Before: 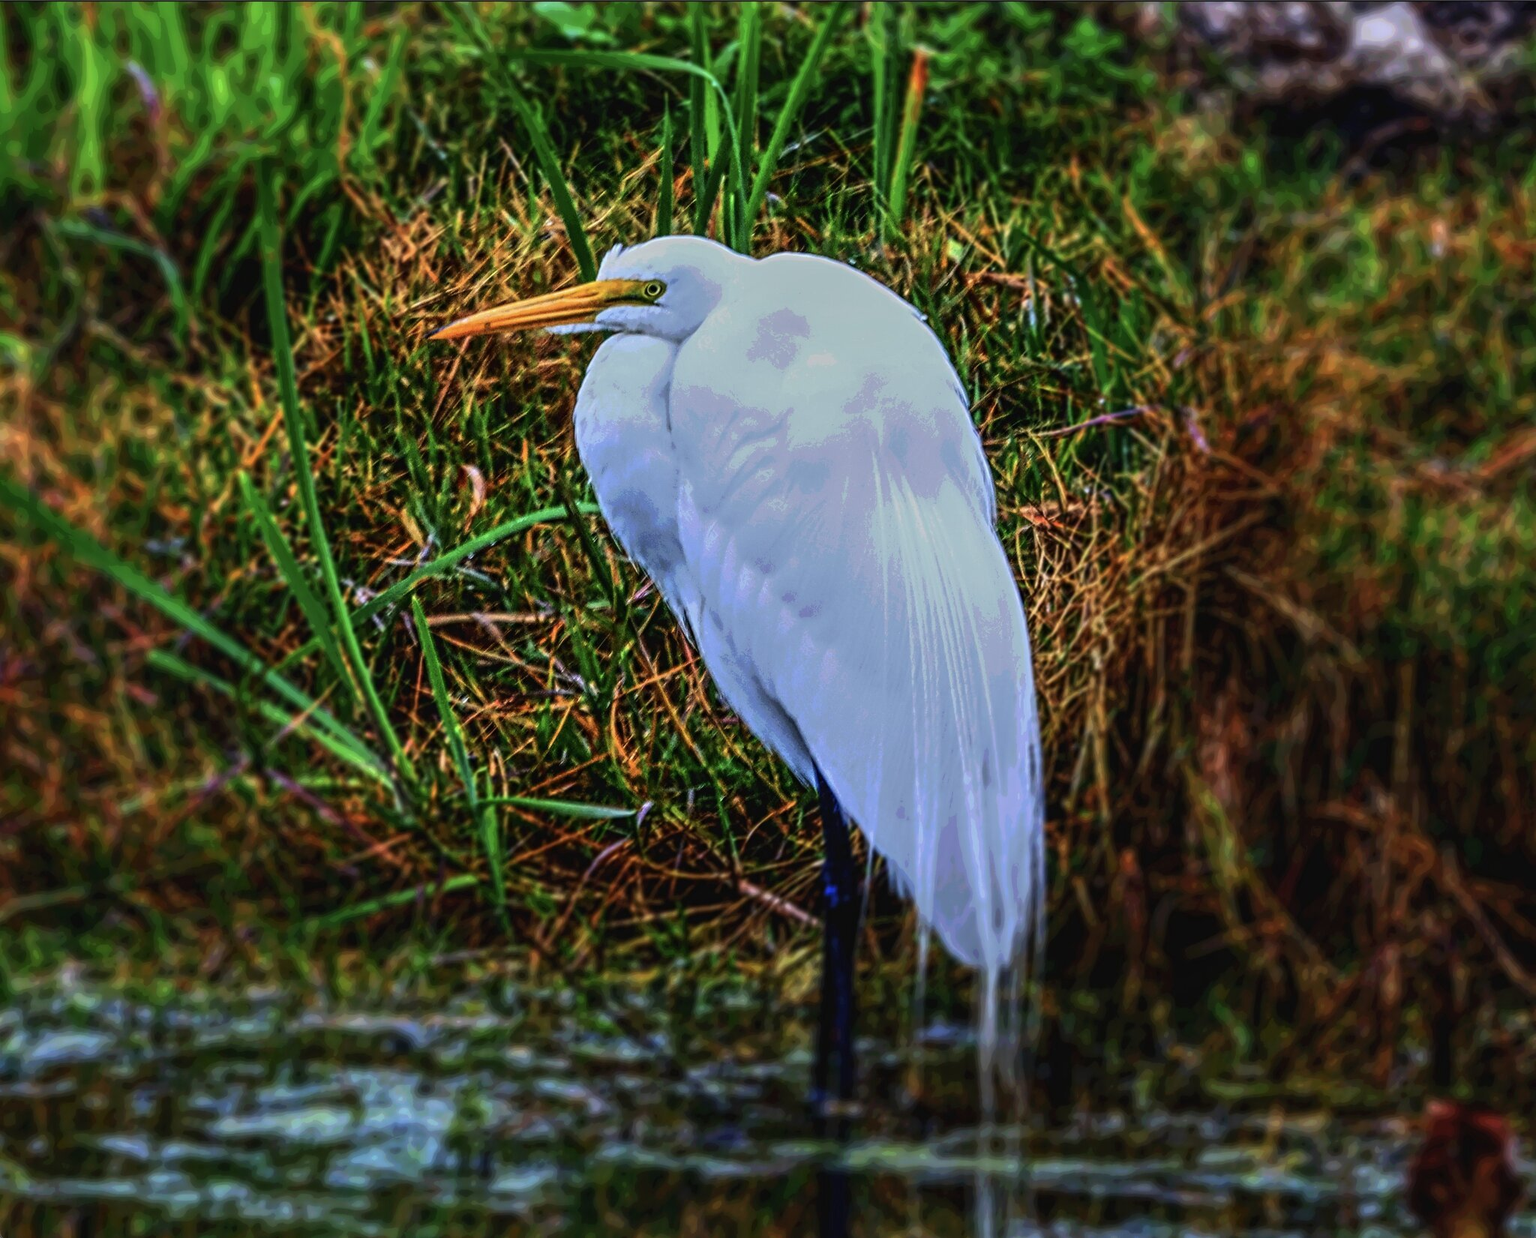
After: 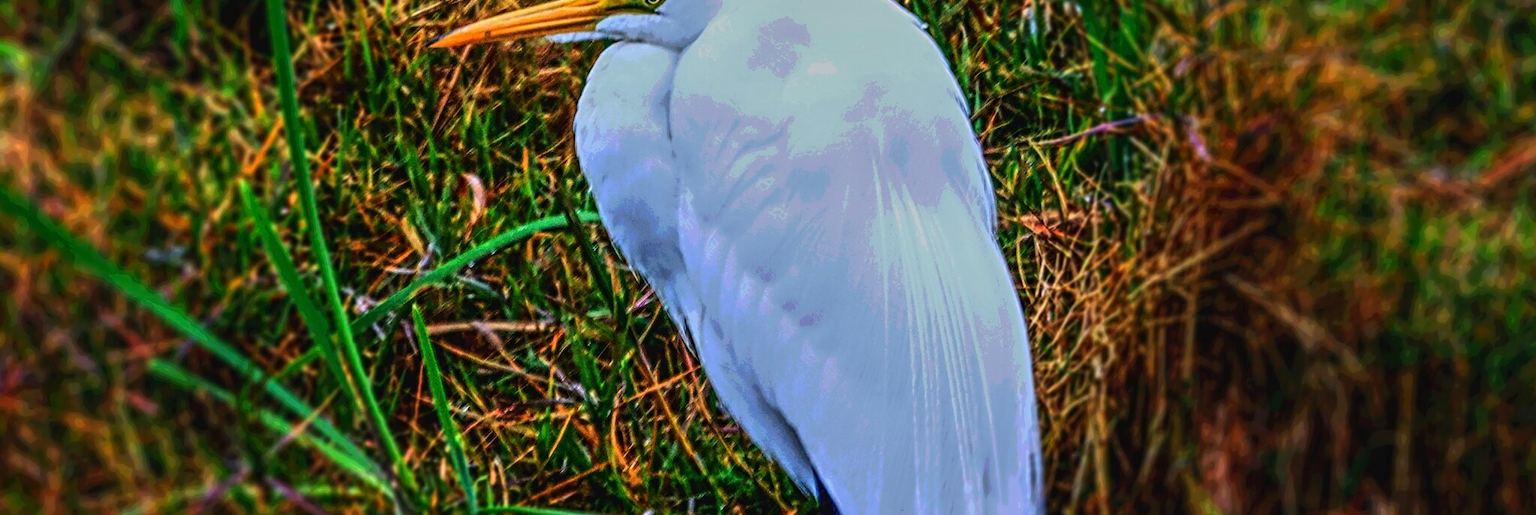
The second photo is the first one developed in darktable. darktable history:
crop and rotate: top 23.606%, bottom 34.778%
